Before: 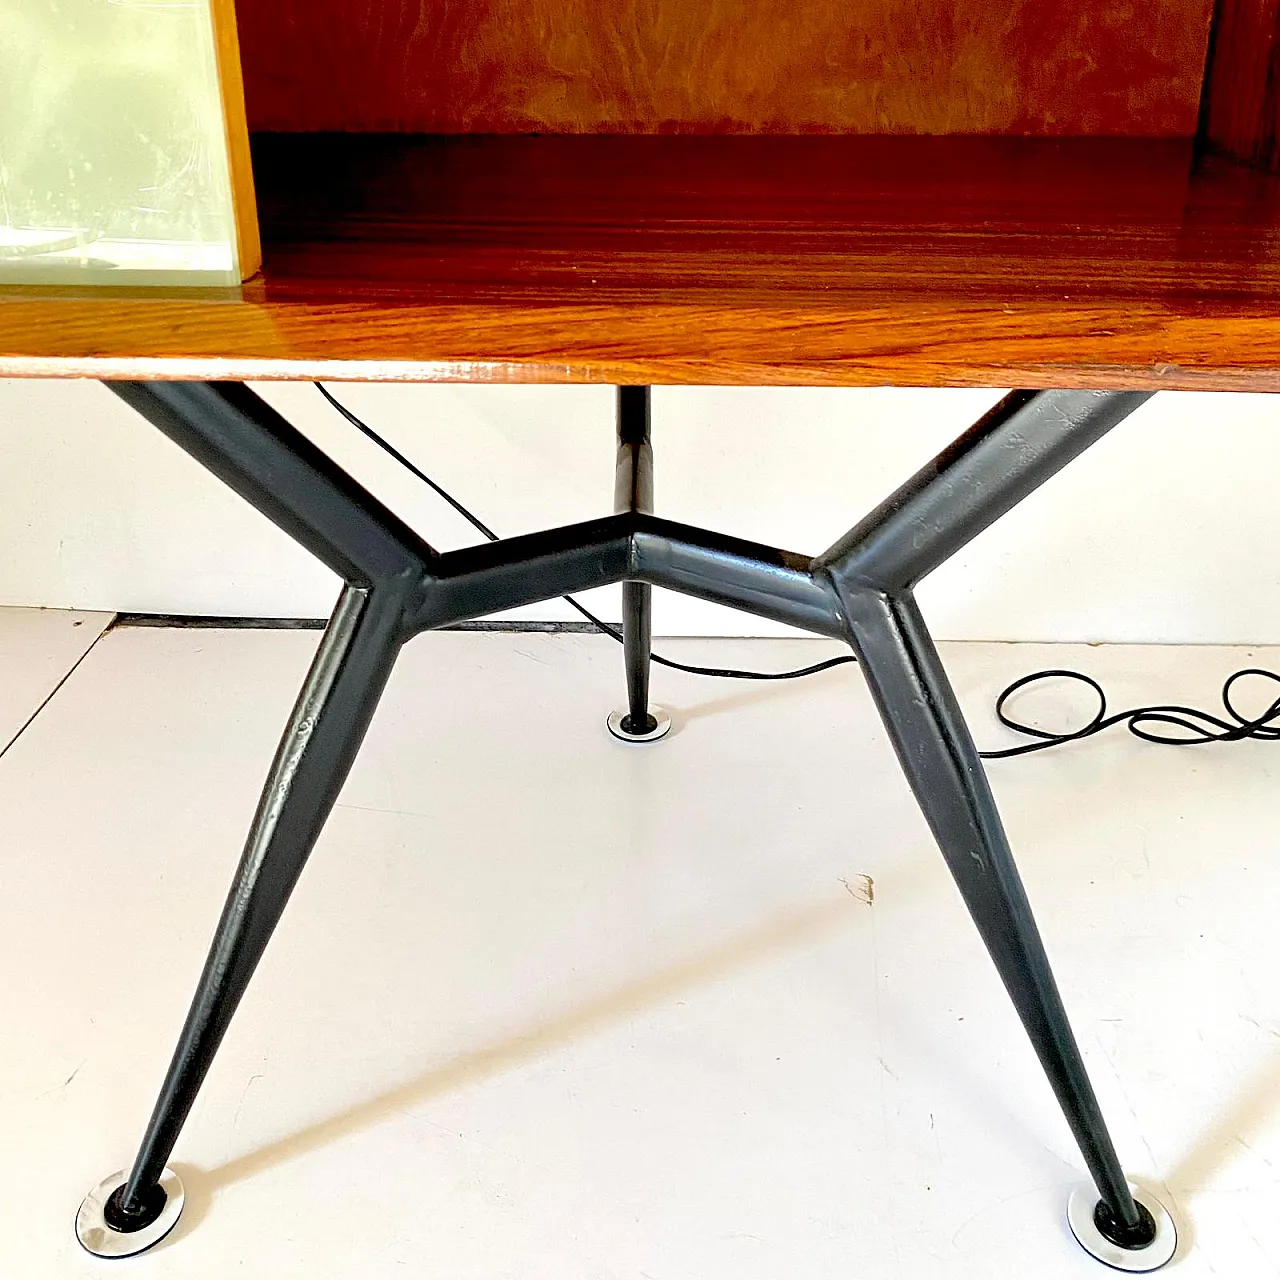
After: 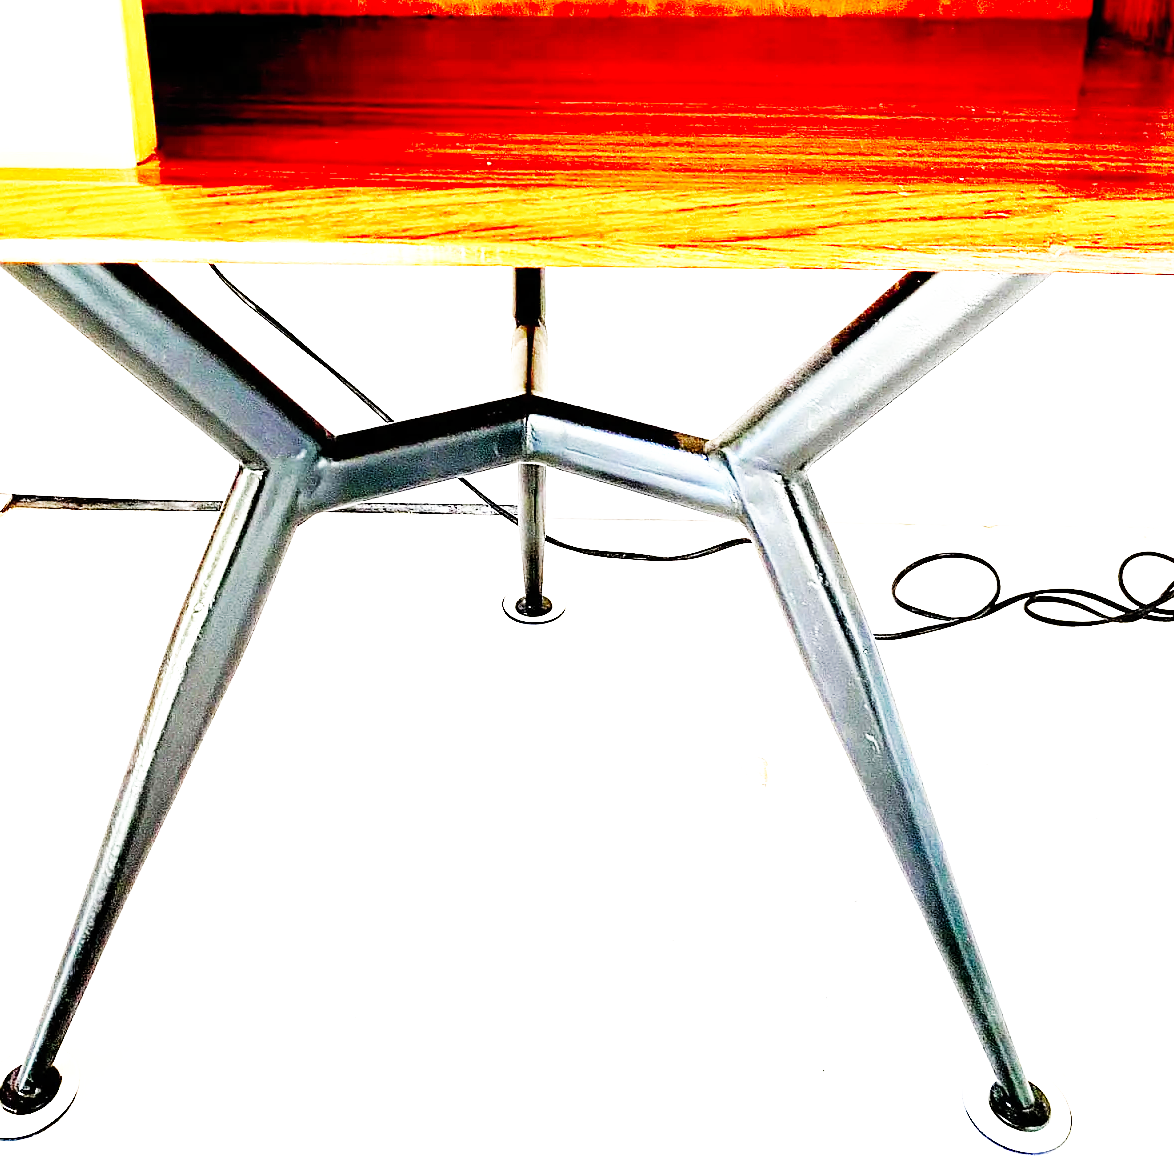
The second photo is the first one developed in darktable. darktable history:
exposure: black level correction 0, exposure 1.45 EV, compensate exposure bias true, compensate highlight preservation false
base curve: curves: ch0 [(0, 0) (0.007, 0.004) (0.027, 0.03) (0.046, 0.07) (0.207, 0.54) (0.442, 0.872) (0.673, 0.972) (1, 1)], preserve colors none
crop and rotate: left 8.262%, top 9.226%
levels: mode automatic, black 0.023%, white 99.97%, levels [0.062, 0.494, 0.925]
